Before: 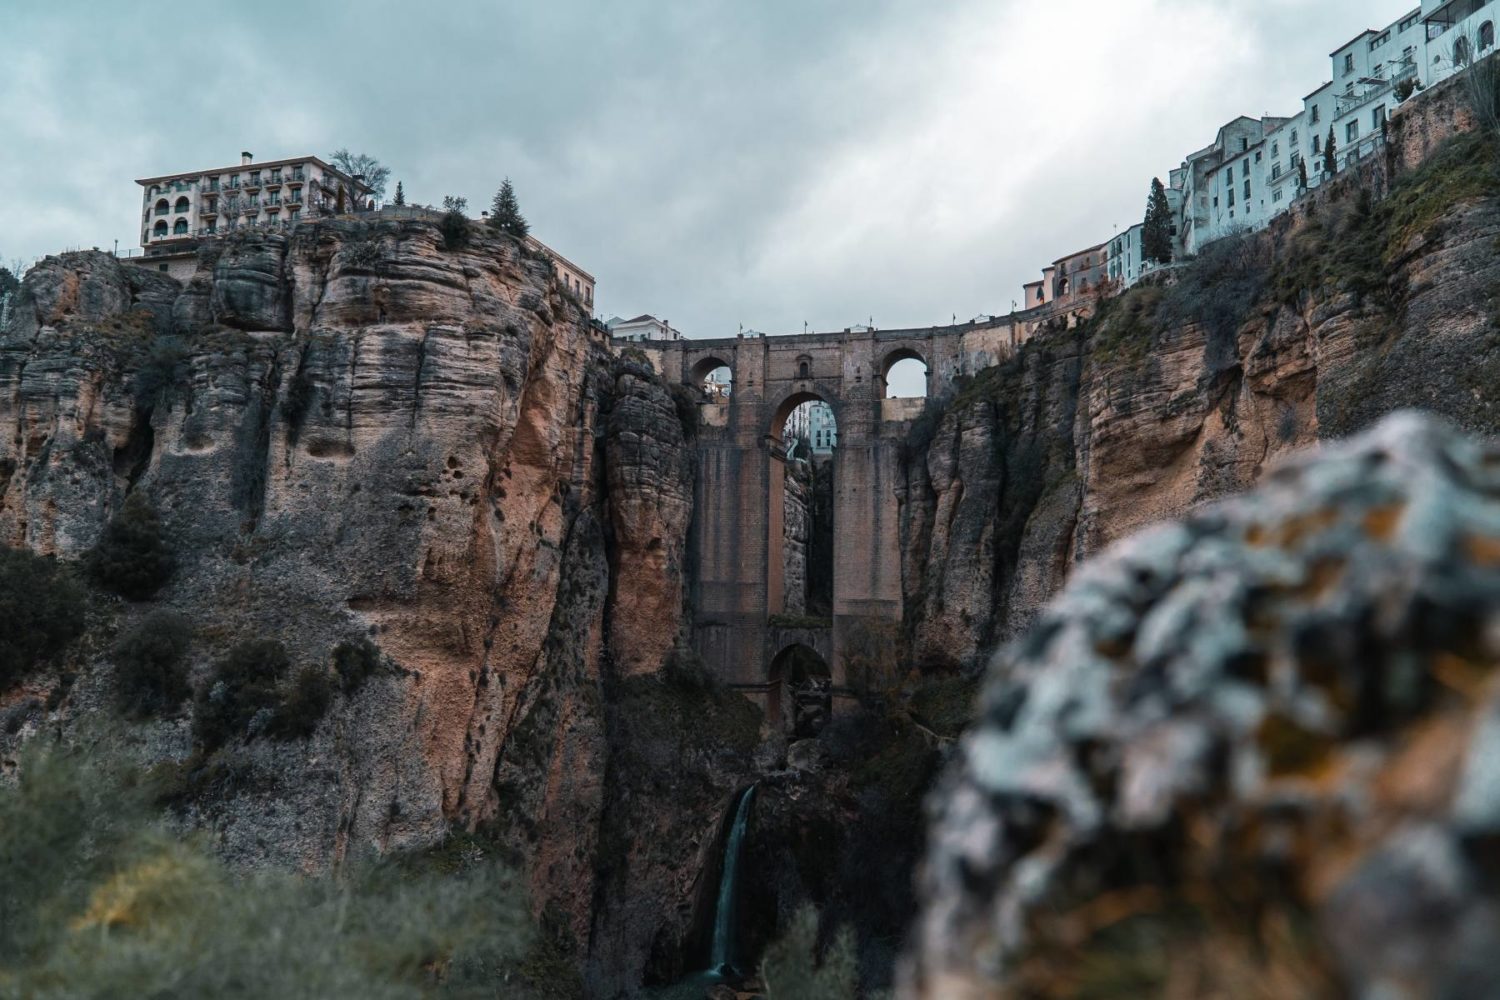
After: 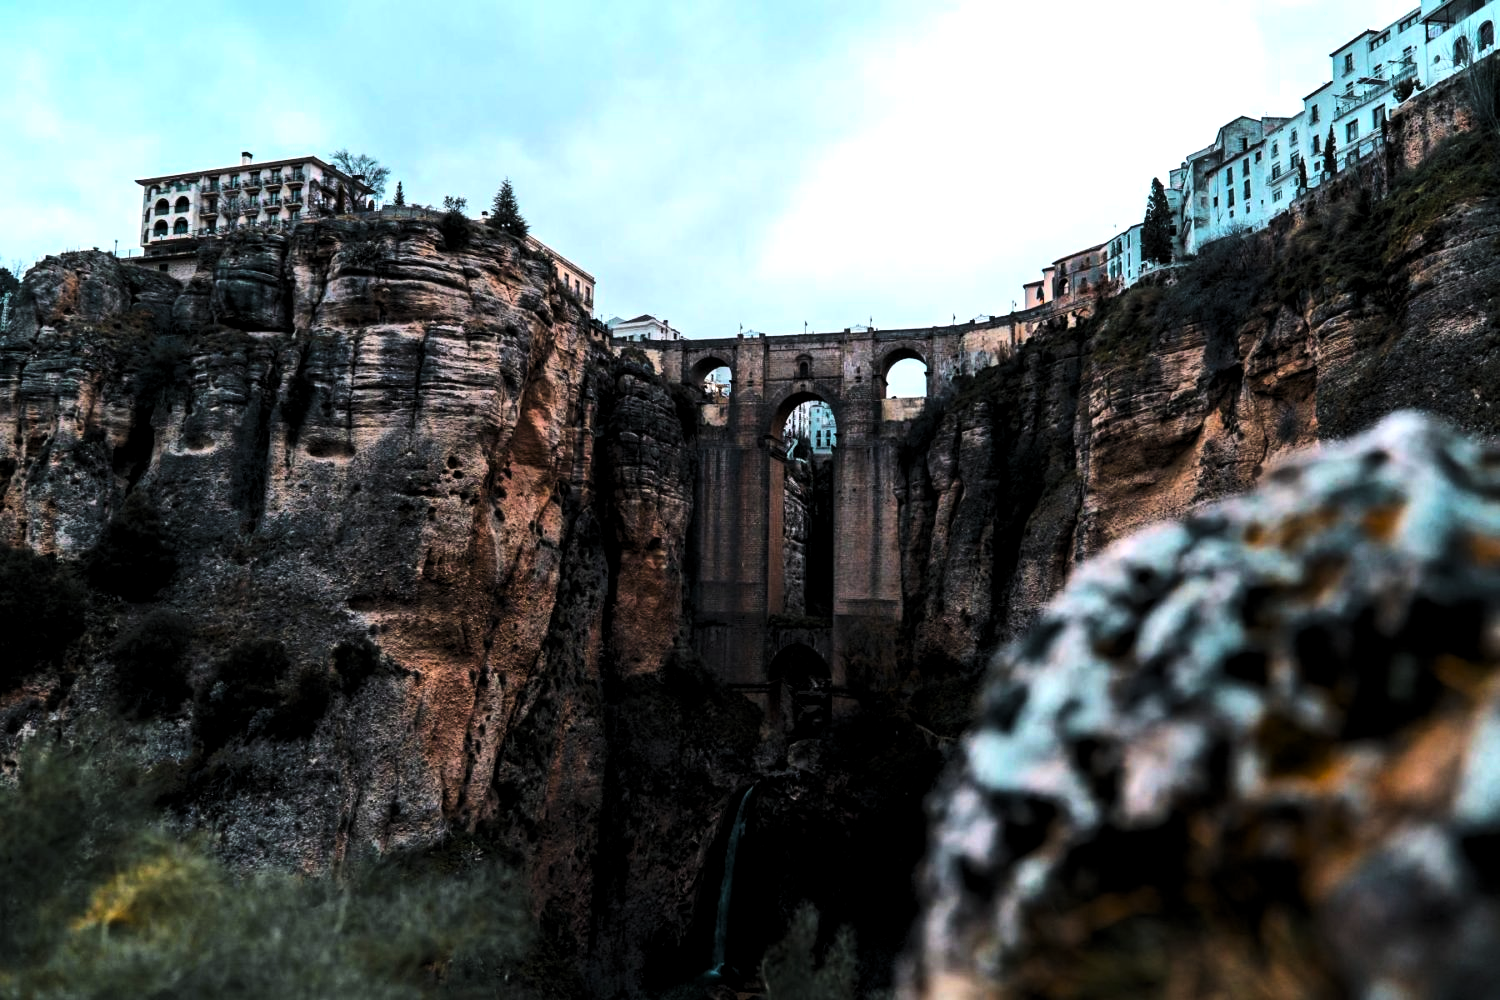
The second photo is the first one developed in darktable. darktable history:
levels: levels [0.101, 0.578, 0.953]
contrast brightness saturation: contrast 0.198, brightness 0.203, saturation 0.8
exposure: compensate exposure bias true, compensate highlight preservation false
tone equalizer: -8 EV -0.382 EV, -7 EV -0.368 EV, -6 EV -0.301 EV, -5 EV -0.242 EV, -3 EV 0.236 EV, -2 EV 0.34 EV, -1 EV 0.411 EV, +0 EV 0.44 EV, edges refinement/feathering 500, mask exposure compensation -1.57 EV, preserve details no
